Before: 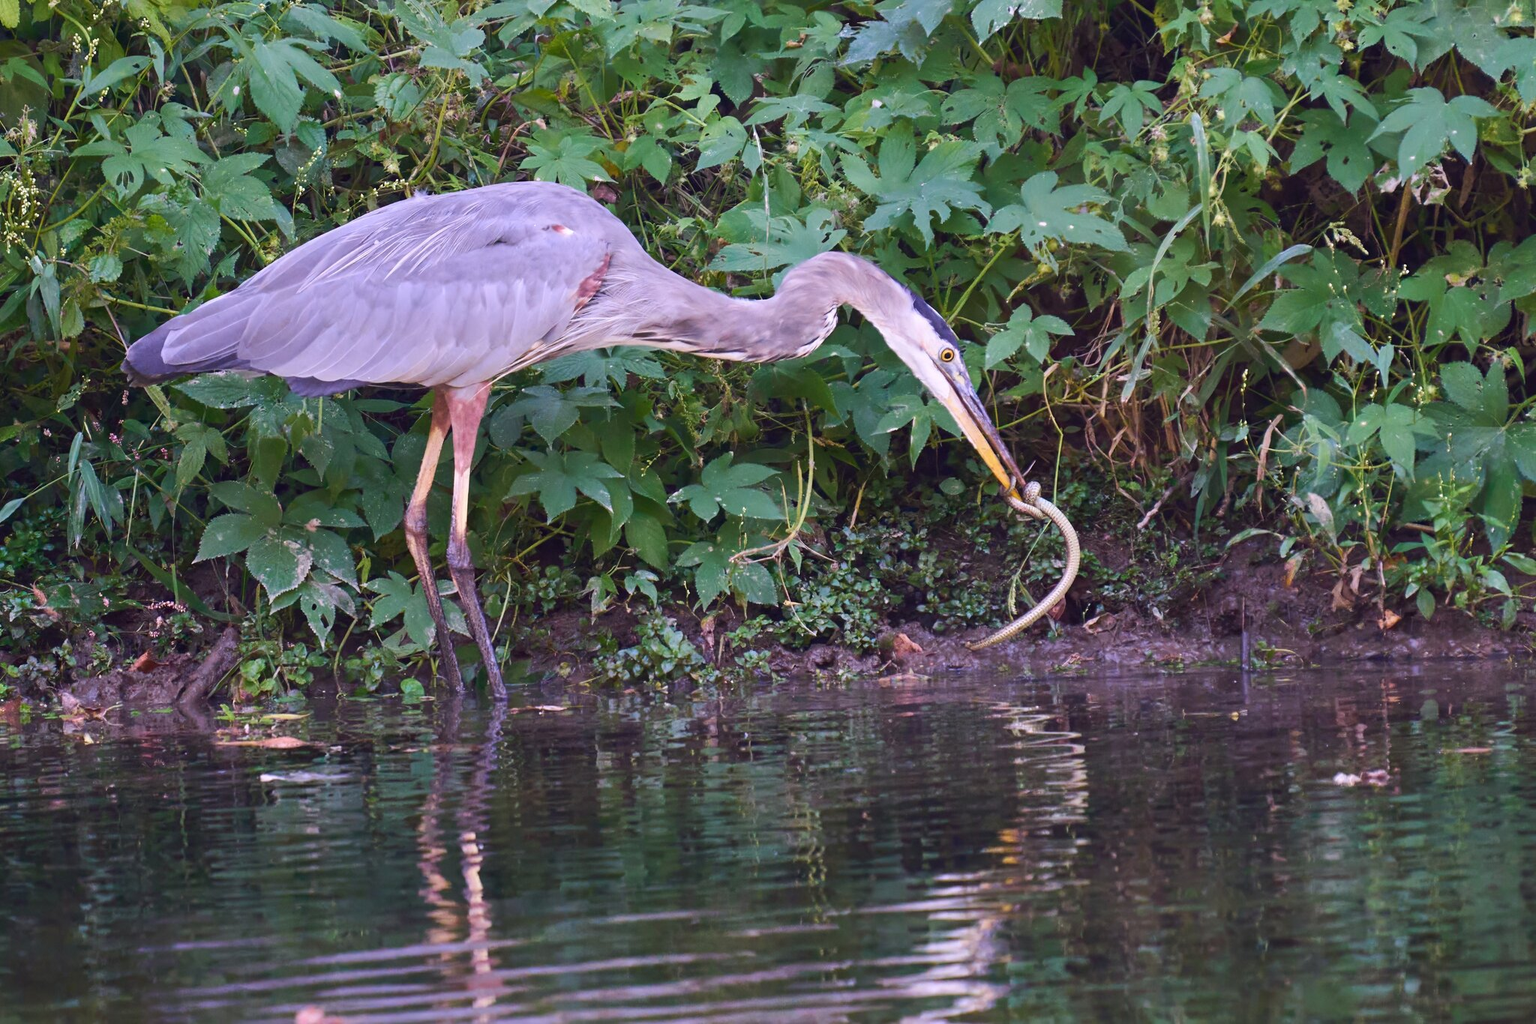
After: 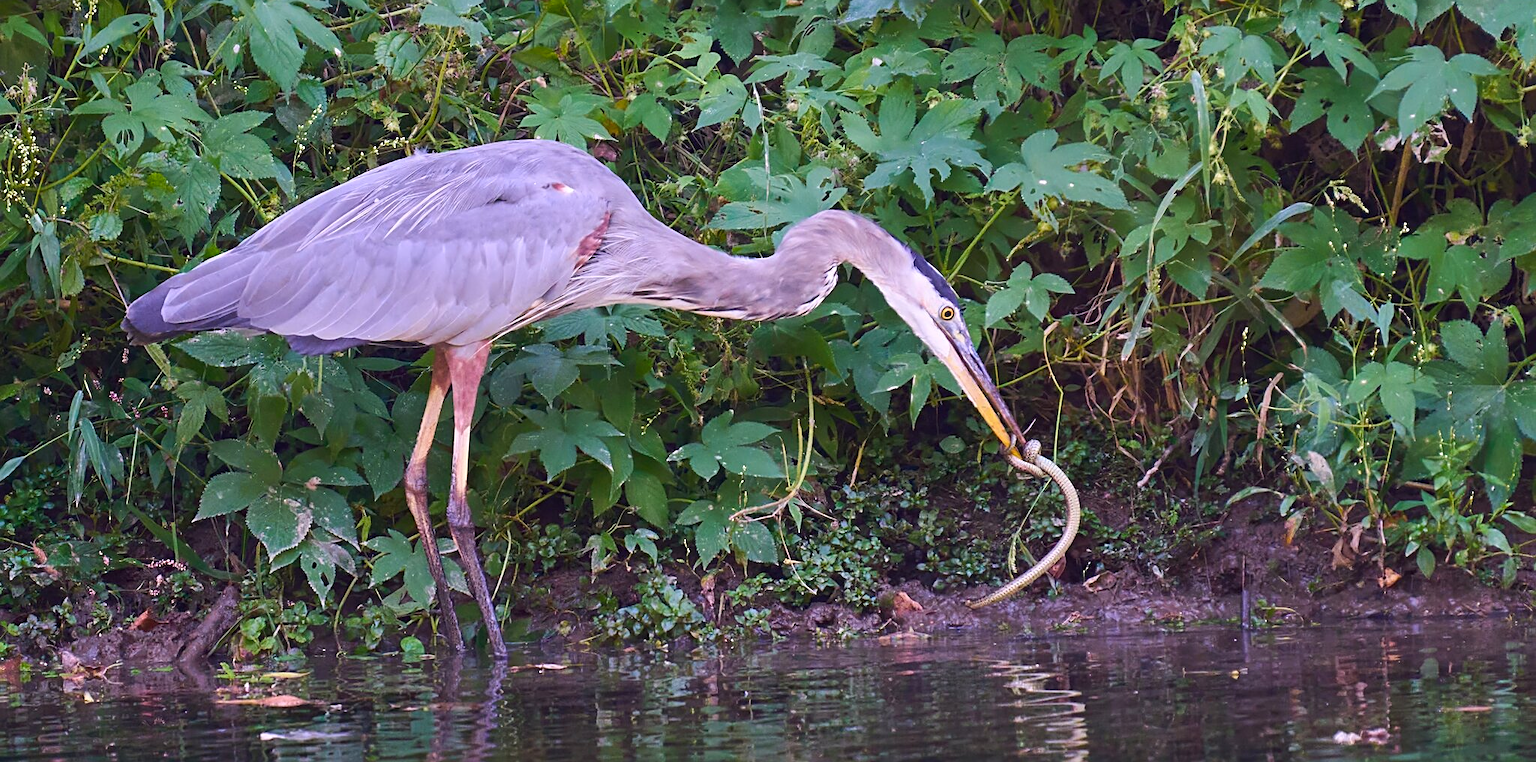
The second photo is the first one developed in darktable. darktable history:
shadows and highlights: shadows 3.21, highlights -17.01, highlights color adjustment 42.42%, soften with gaussian
base curve: preserve colors none
crop: top 4.106%, bottom 21.443%
sharpen: on, module defaults
color balance rgb: perceptual saturation grading › global saturation 0.472%, perceptual saturation grading › mid-tones 11.348%, global vibrance 20%
